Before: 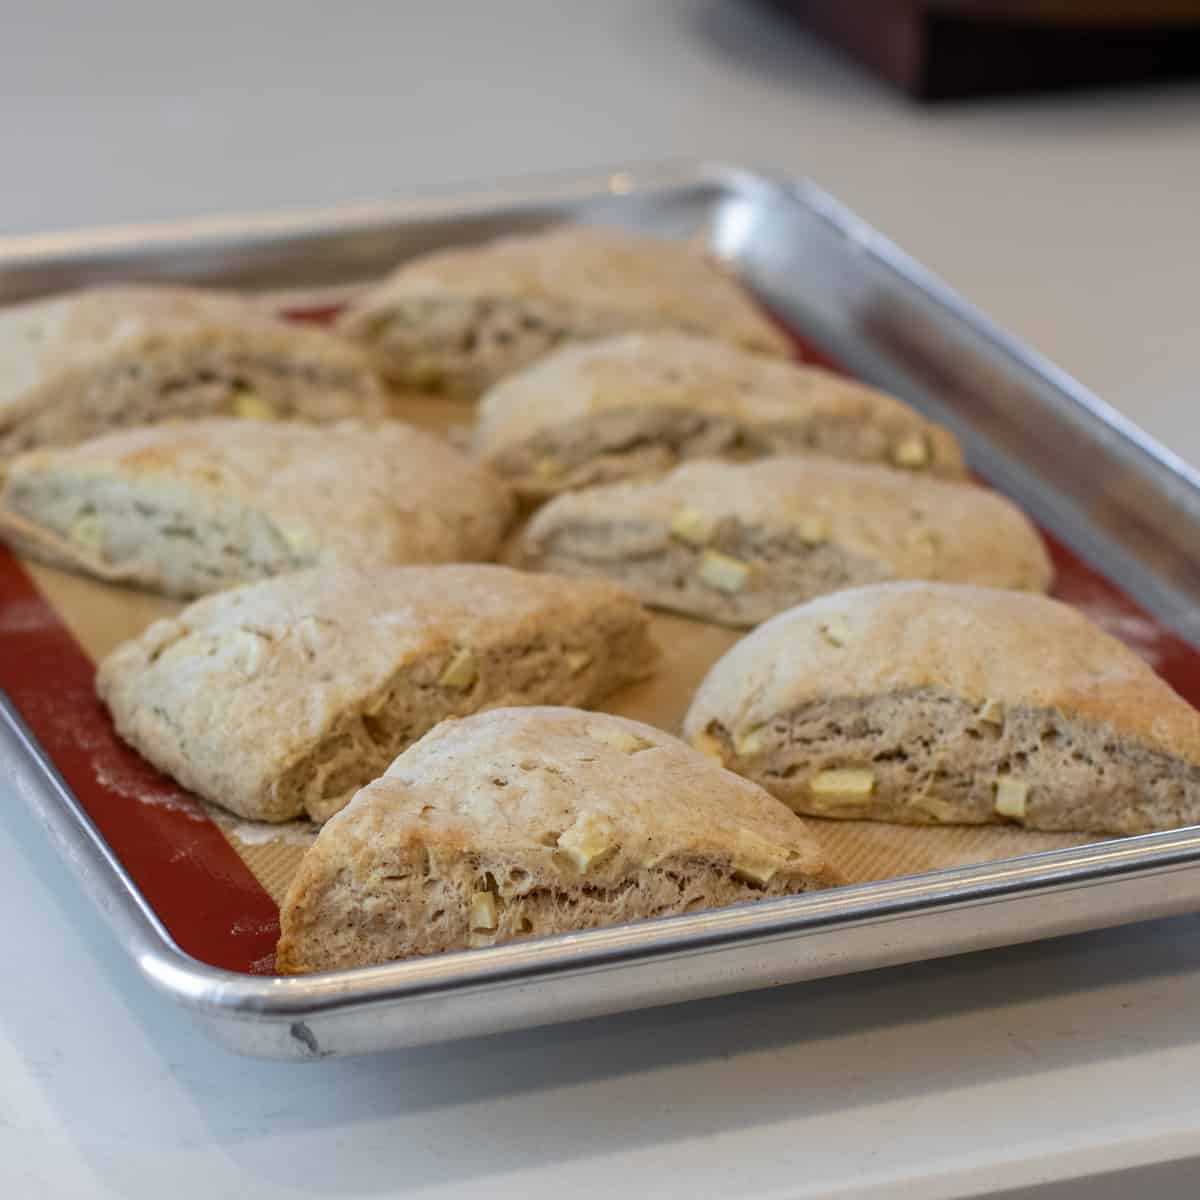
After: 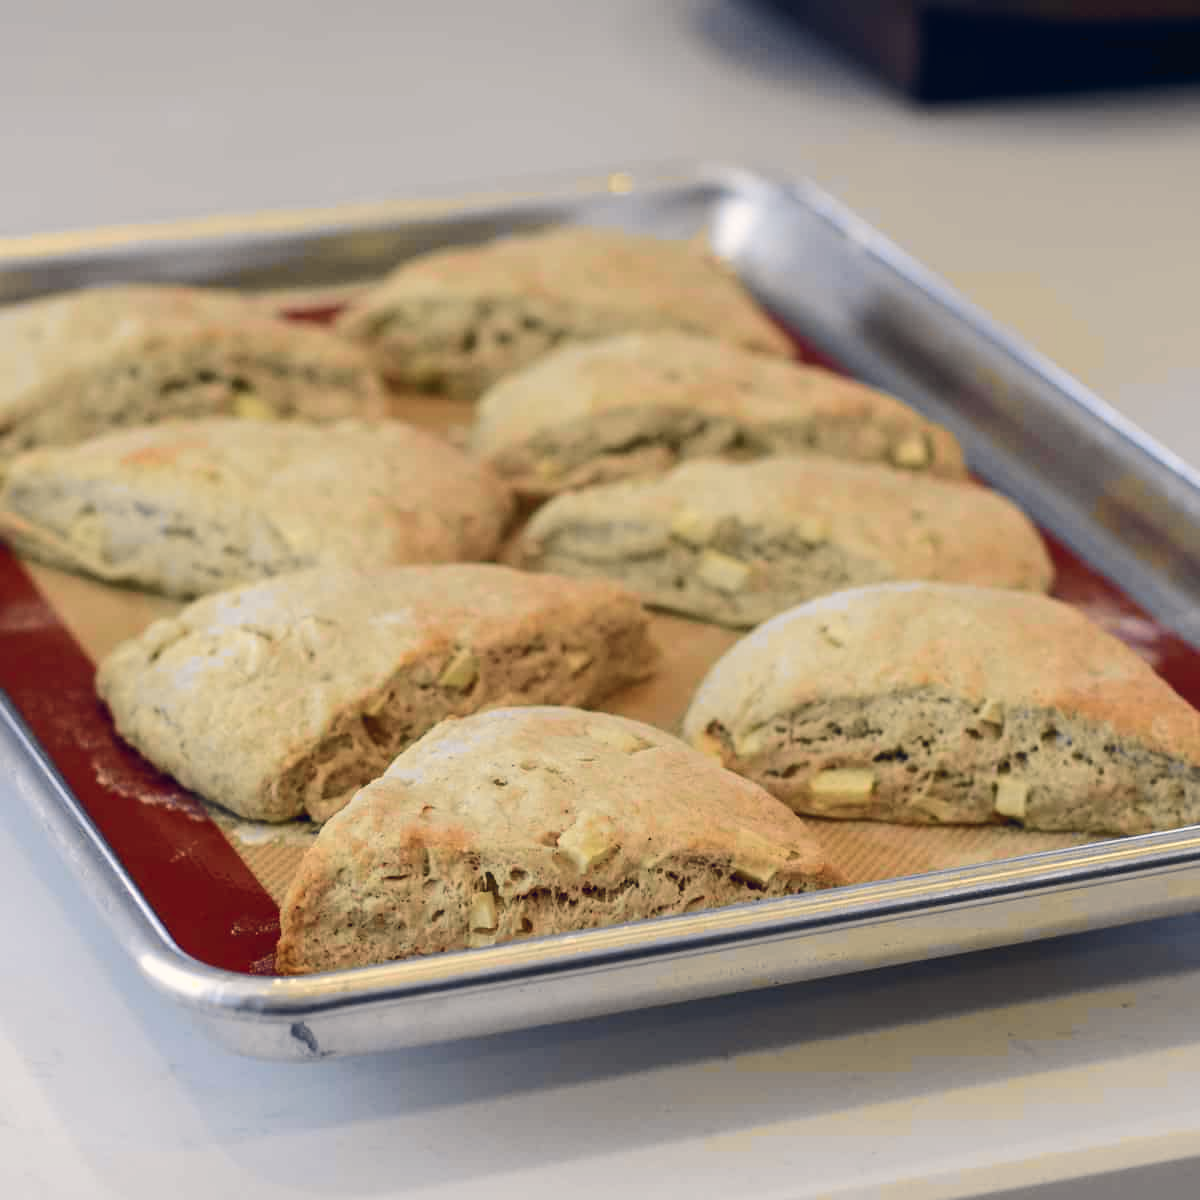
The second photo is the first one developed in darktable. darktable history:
exposure: compensate highlight preservation false
tone curve: curves: ch0 [(0, 0.024) (0.049, 0.038) (0.176, 0.162) (0.33, 0.331) (0.432, 0.475) (0.601, 0.665) (0.843, 0.876) (1, 1)]; ch1 [(0, 0) (0.339, 0.358) (0.445, 0.439) (0.476, 0.47) (0.504, 0.504) (0.53, 0.511) (0.557, 0.558) (0.627, 0.635) (0.728, 0.746) (1, 1)]; ch2 [(0, 0) (0.327, 0.324) (0.417, 0.44) (0.46, 0.453) (0.502, 0.504) (0.526, 0.52) (0.54, 0.564) (0.606, 0.626) (0.76, 0.75) (1, 1)], color space Lab, independent channels, preserve colors none
color balance rgb: shadows lift › hue 87.51°, highlights gain › chroma 3.21%, highlights gain › hue 55.1°, global offset › chroma 0.15%, global offset › hue 253.66°, linear chroma grading › global chroma 0.5%
